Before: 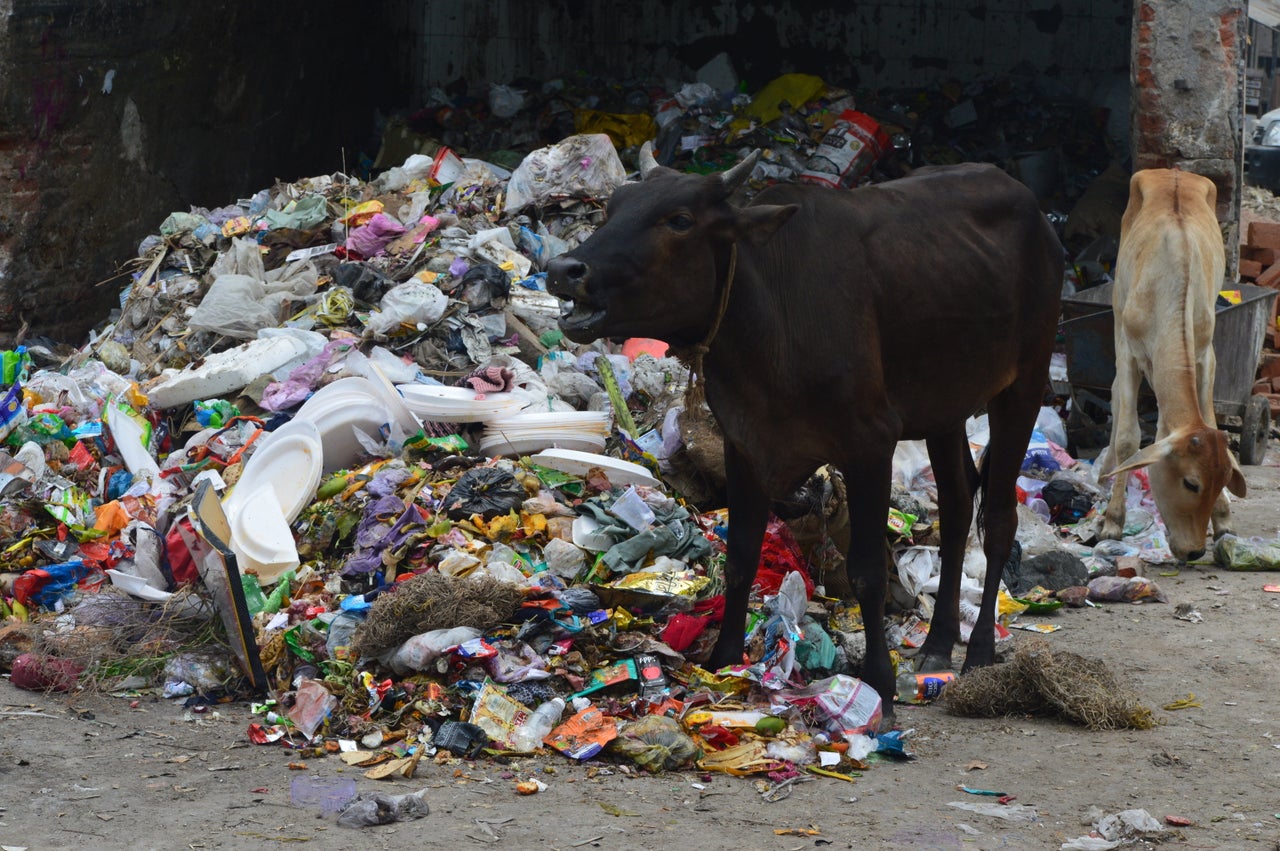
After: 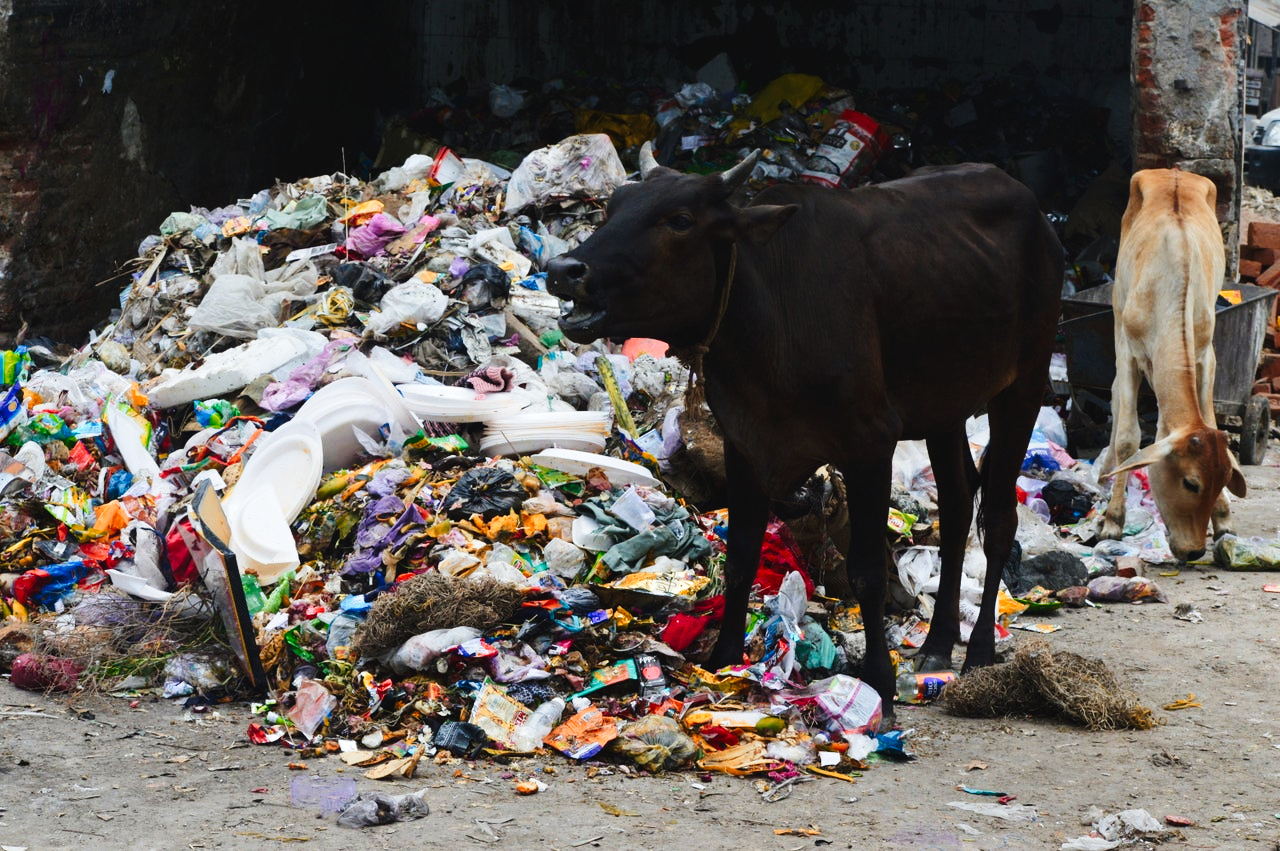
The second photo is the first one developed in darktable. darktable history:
tone curve: curves: ch0 [(0.003, 0.023) (0.071, 0.052) (0.236, 0.197) (0.466, 0.557) (0.631, 0.764) (0.806, 0.906) (1, 1)]; ch1 [(0, 0) (0.262, 0.227) (0.417, 0.386) (0.469, 0.467) (0.502, 0.51) (0.528, 0.521) (0.573, 0.555) (0.605, 0.621) (0.644, 0.671) (0.686, 0.728) (0.994, 0.987)]; ch2 [(0, 0) (0.262, 0.188) (0.385, 0.353) (0.427, 0.424) (0.495, 0.502) (0.531, 0.555) (0.583, 0.632) (0.644, 0.748) (1, 1)], preserve colors none
color zones: curves: ch2 [(0, 0.5) (0.143, 0.5) (0.286, 0.416) (0.429, 0.5) (0.571, 0.5) (0.714, 0.5) (0.857, 0.5) (1, 0.5)]
